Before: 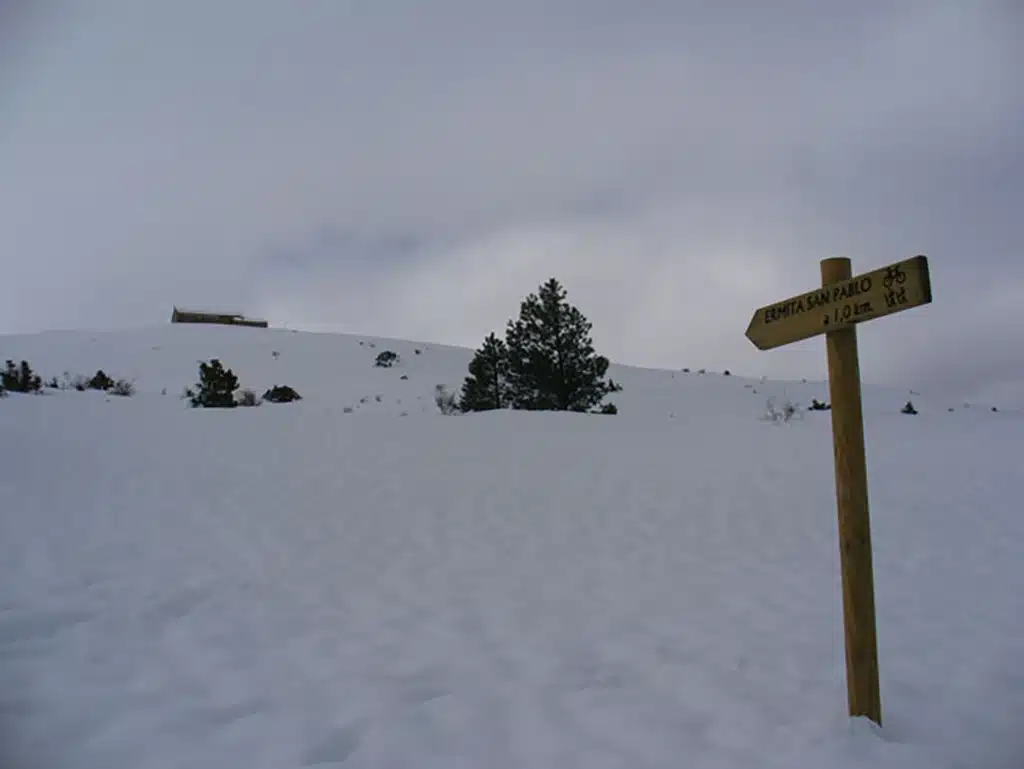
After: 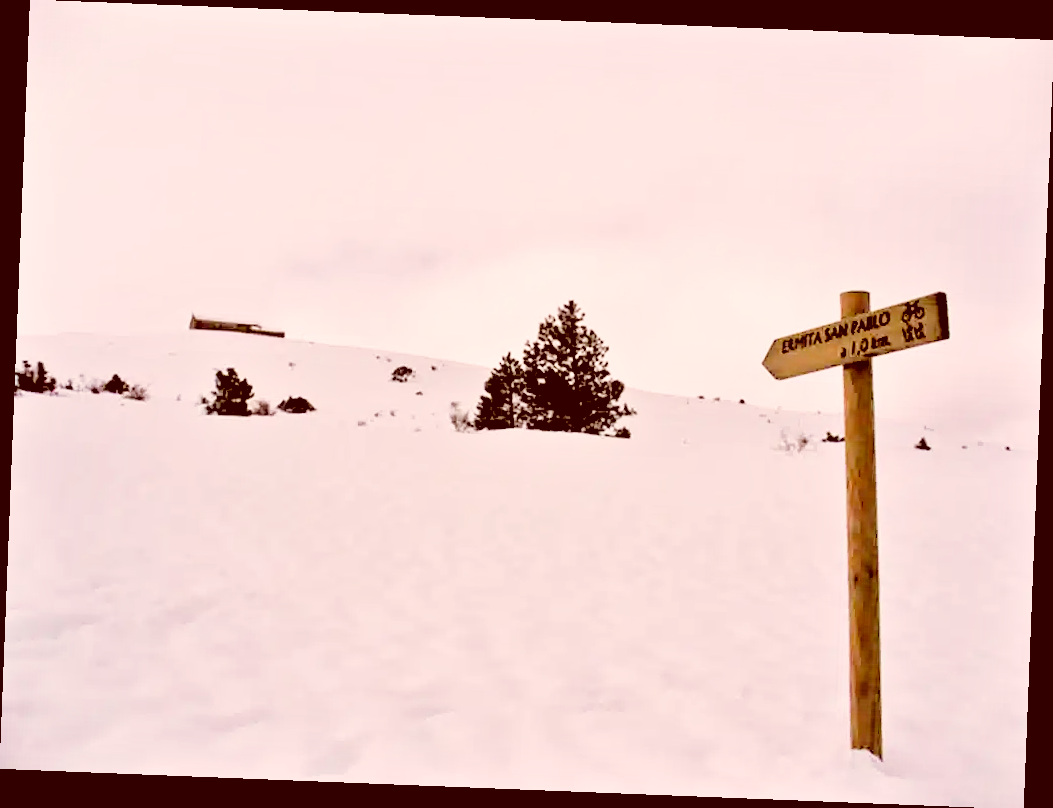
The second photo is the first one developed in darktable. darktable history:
color correction: highlights a* 9.03, highlights b* 8.71, shadows a* 40, shadows b* 40, saturation 0.8
base curve: curves: ch0 [(0, 0) (0.012, 0.01) (0.073, 0.168) (0.31, 0.711) (0.645, 0.957) (1, 1)], preserve colors none
rotate and perspective: rotation 2.27°, automatic cropping off
rgb levels: levels [[0.029, 0.461, 0.922], [0, 0.5, 1], [0, 0.5, 1]]
tone equalizer: -7 EV 0.15 EV, -6 EV 0.6 EV, -5 EV 1.15 EV, -4 EV 1.33 EV, -3 EV 1.15 EV, -2 EV 0.6 EV, -1 EV 0.15 EV, mask exposure compensation -0.5 EV
